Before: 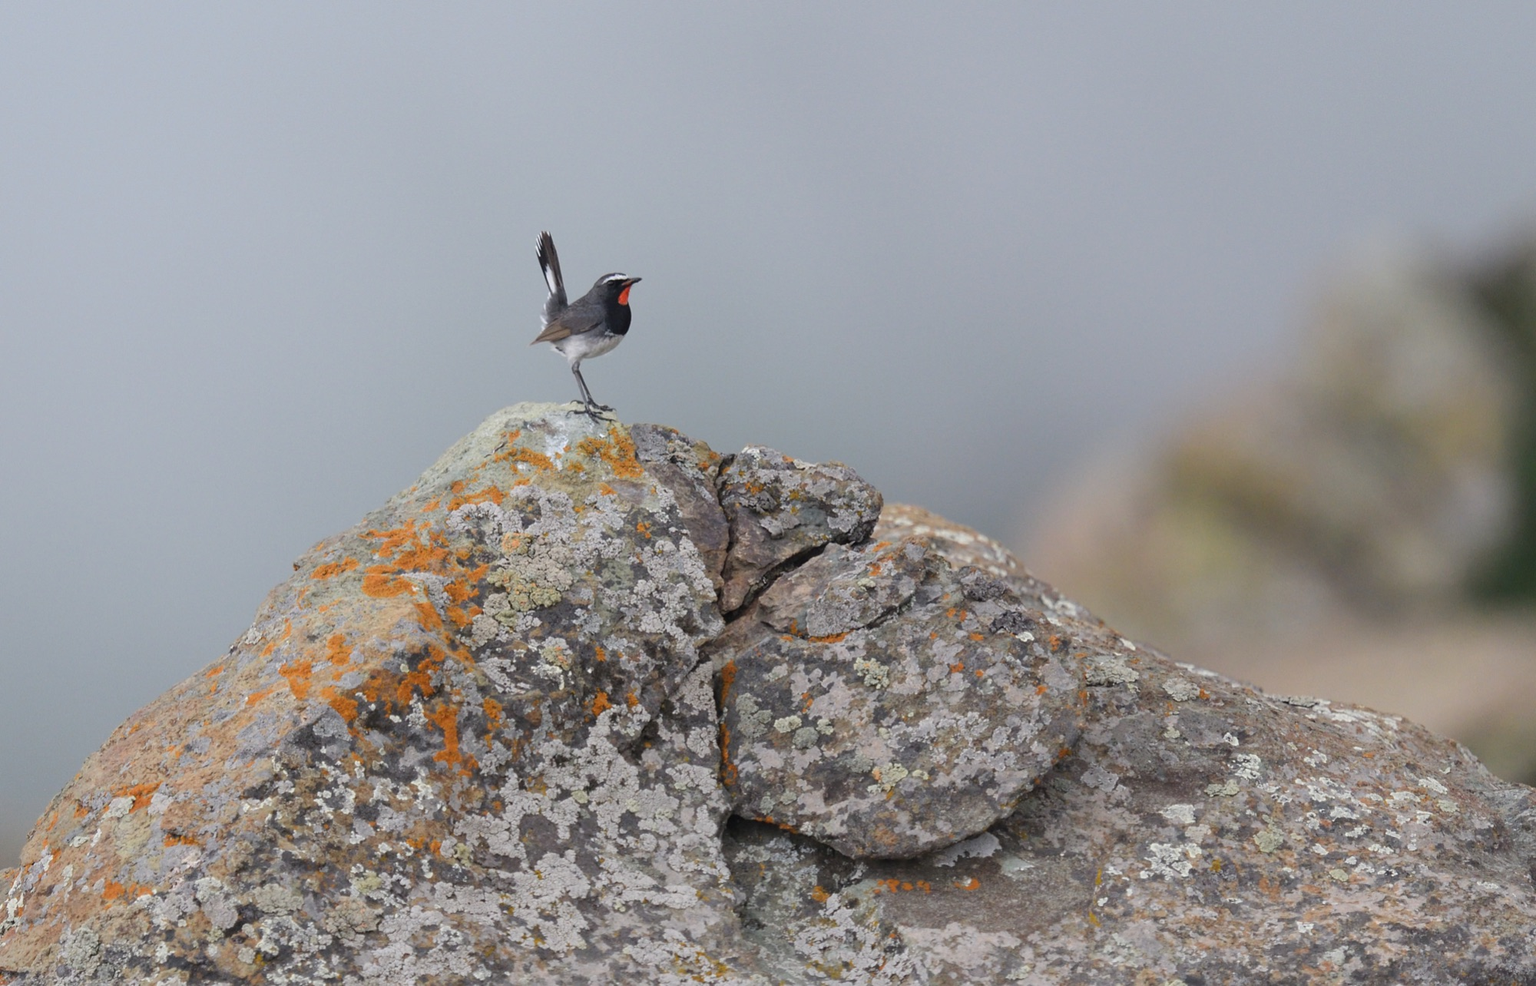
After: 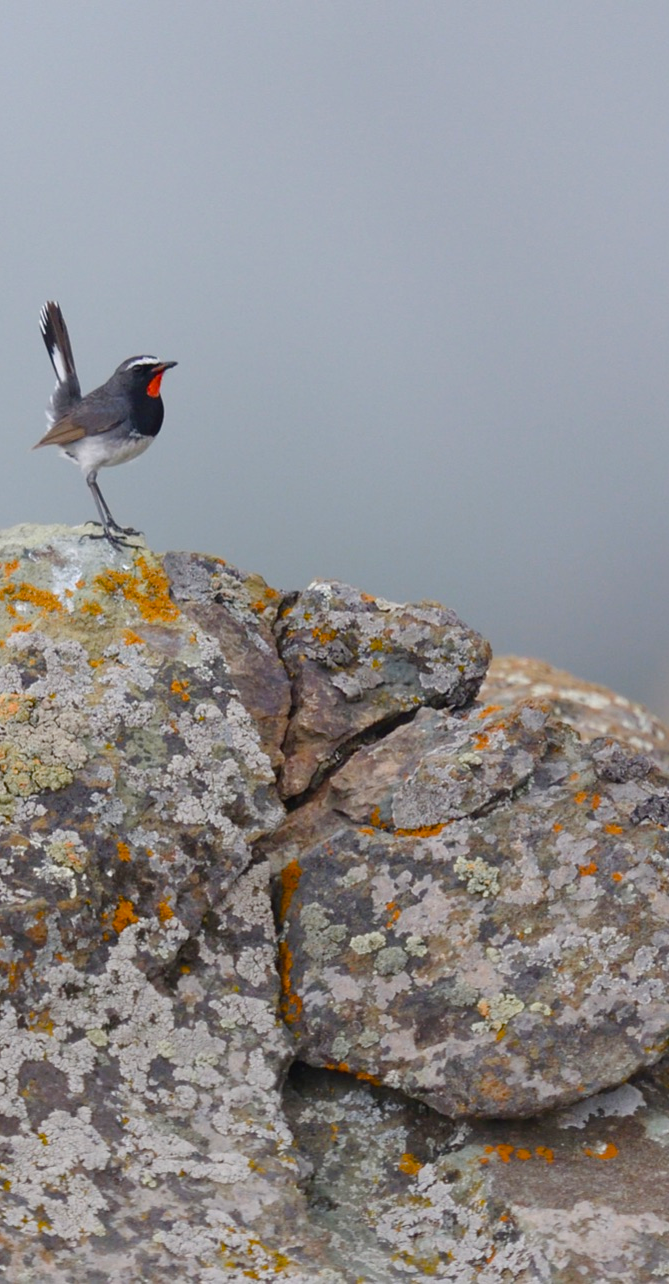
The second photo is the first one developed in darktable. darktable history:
color balance rgb: perceptual saturation grading › global saturation 45.866%, perceptual saturation grading › highlights -50.159%, perceptual saturation grading › shadows 30.842%, global vibrance 20%
crop: left 32.931%, right 33.59%
